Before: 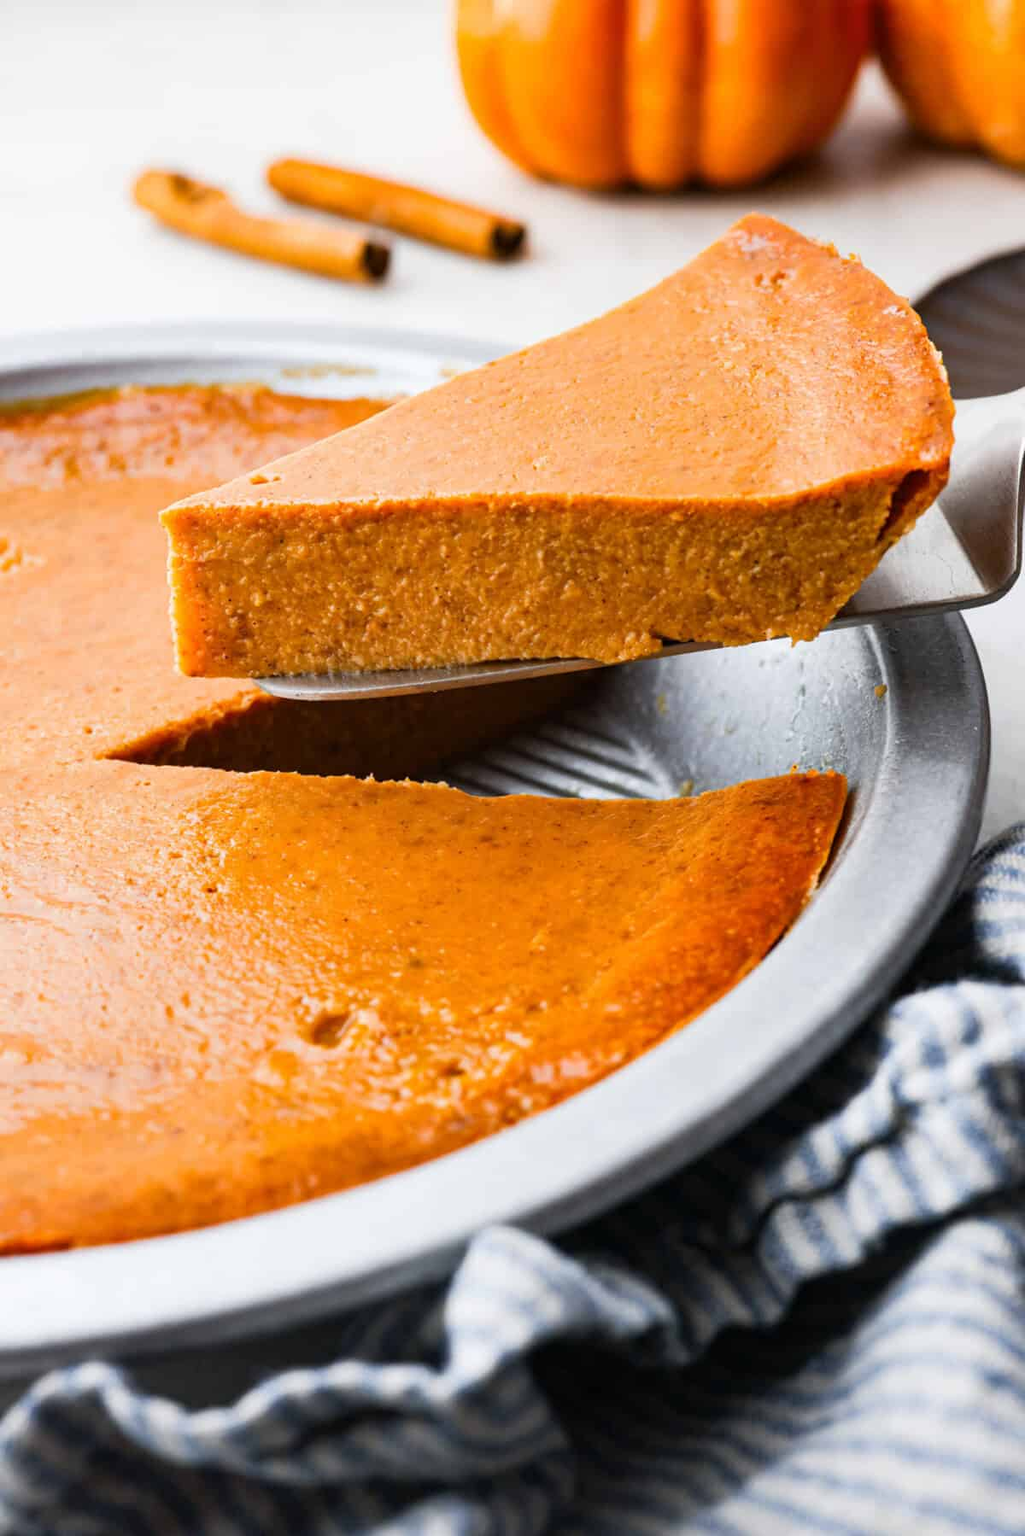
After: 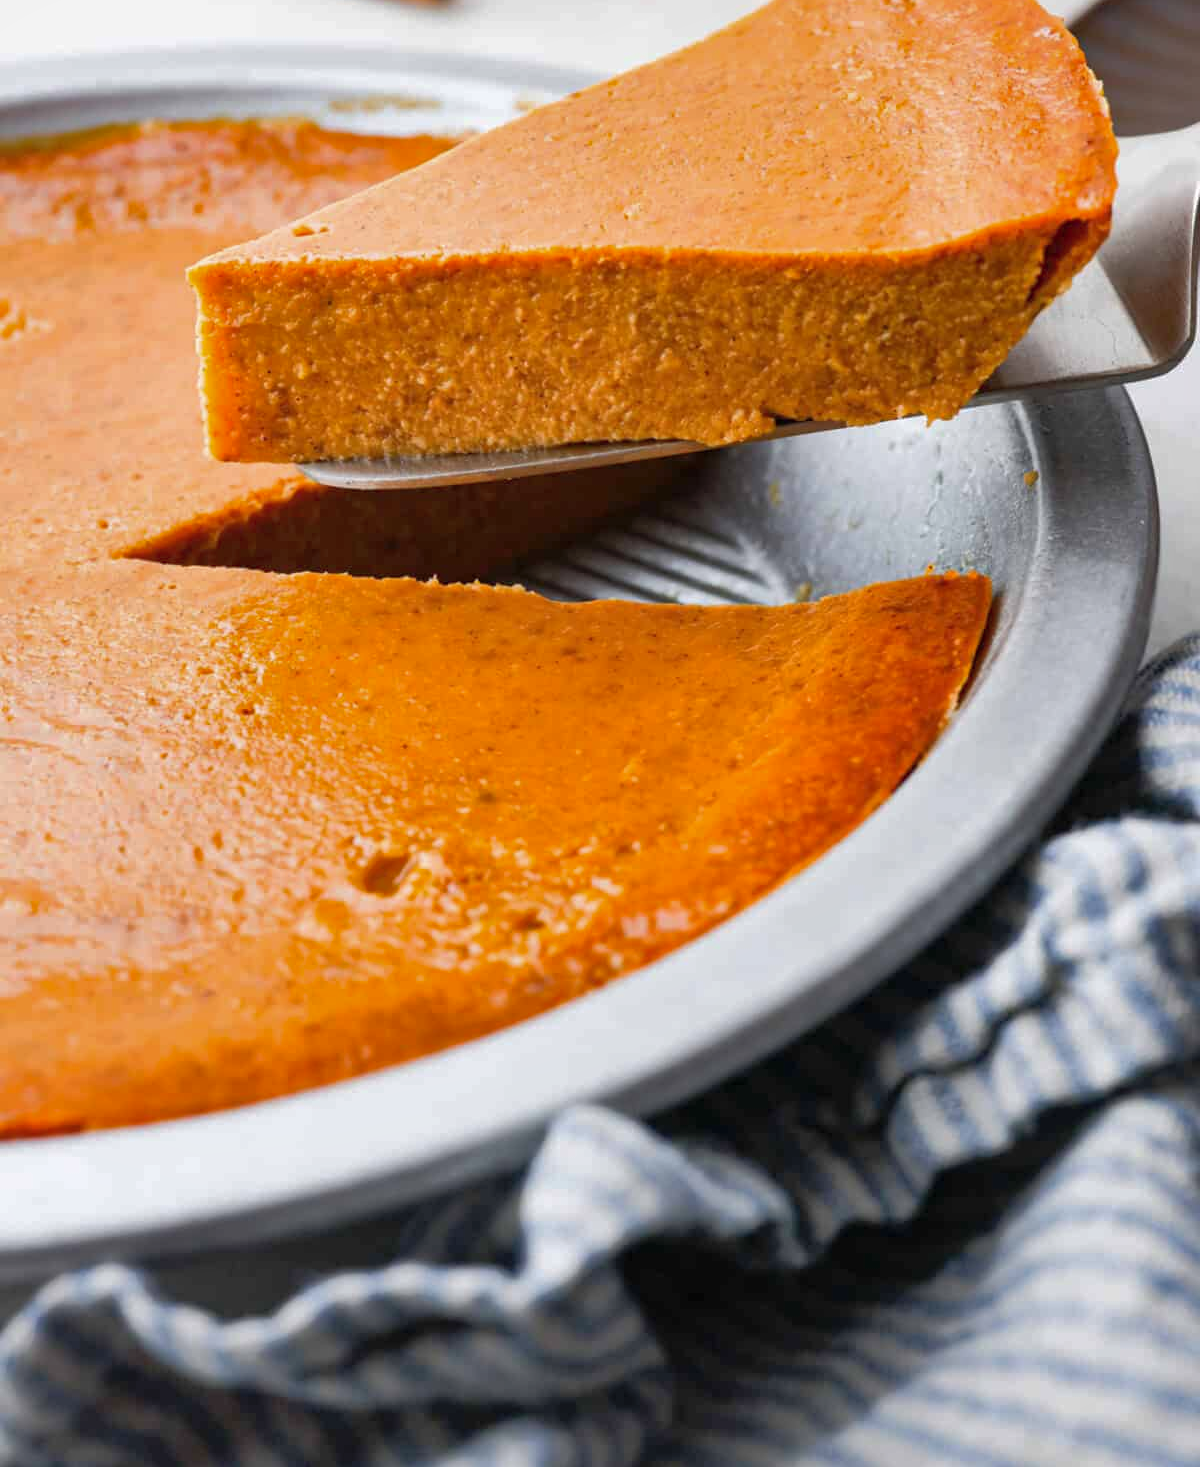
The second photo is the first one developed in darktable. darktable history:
shadows and highlights: on, module defaults
crop and rotate: top 18.415%
